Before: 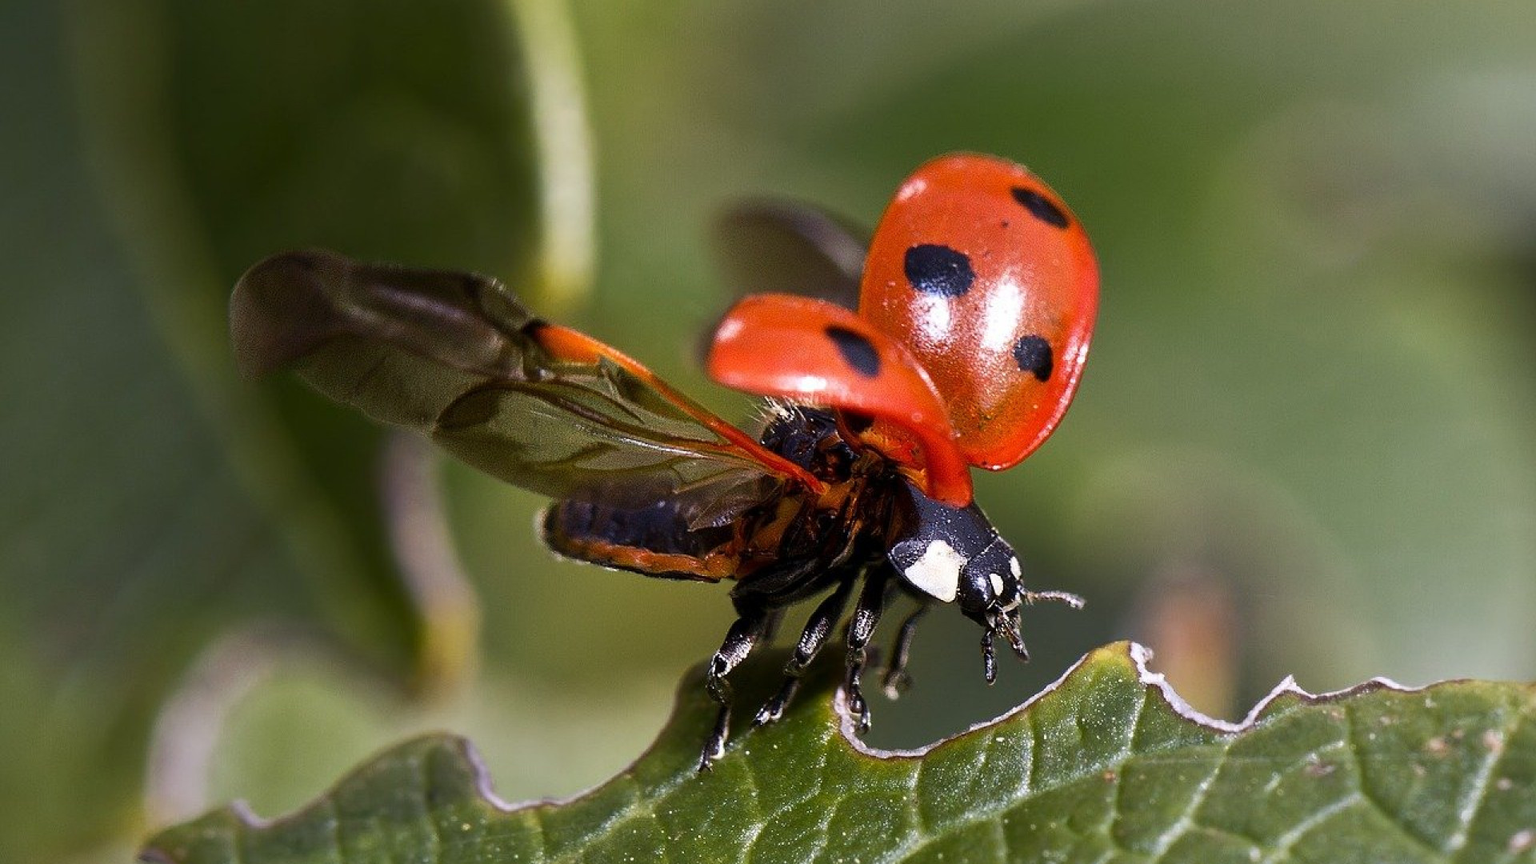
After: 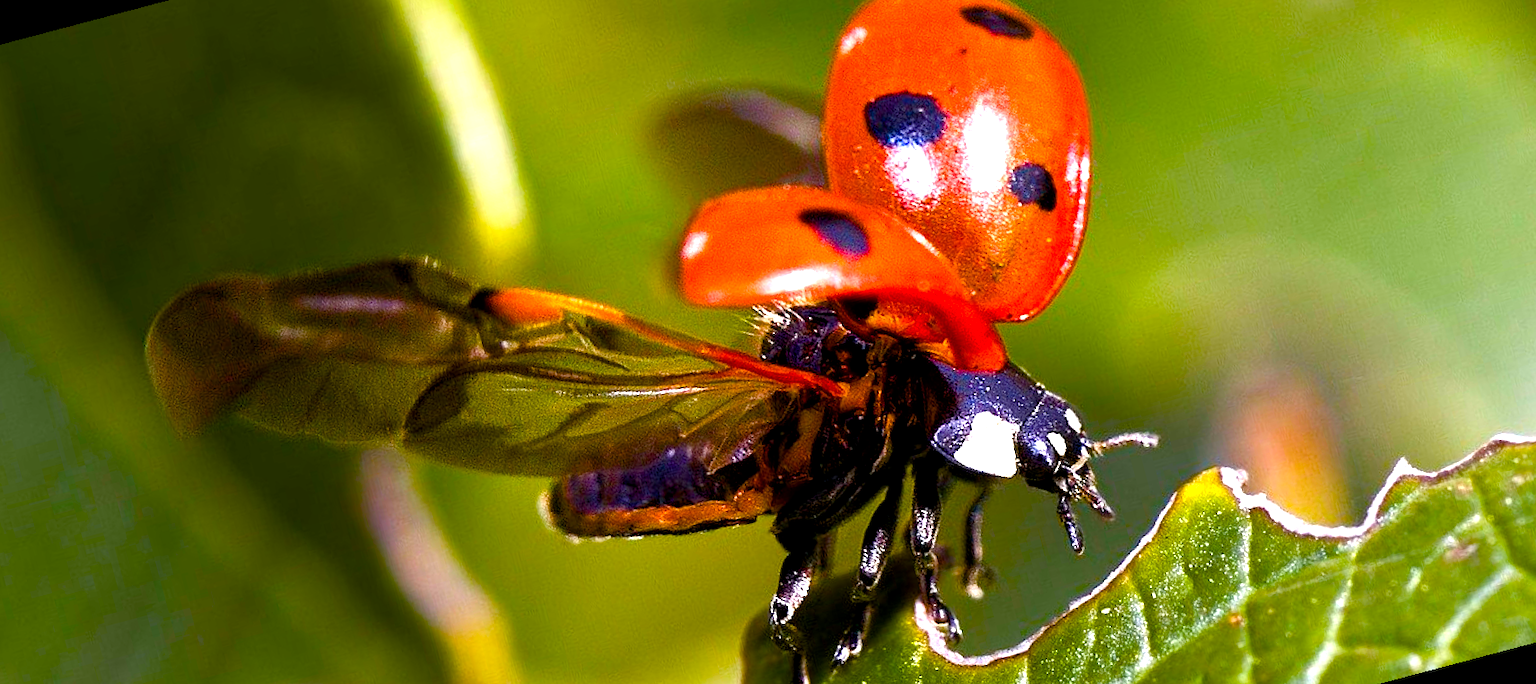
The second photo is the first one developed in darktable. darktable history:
exposure: black level correction 0.003, exposure 0.383 EV, compensate highlight preservation false
rotate and perspective: rotation -14.8°, crop left 0.1, crop right 0.903, crop top 0.25, crop bottom 0.748
color balance rgb: linear chroma grading › global chroma 25%, perceptual saturation grading › global saturation 45%, perceptual saturation grading › highlights -50%, perceptual saturation grading › shadows 30%, perceptual brilliance grading › global brilliance 18%, global vibrance 40%
